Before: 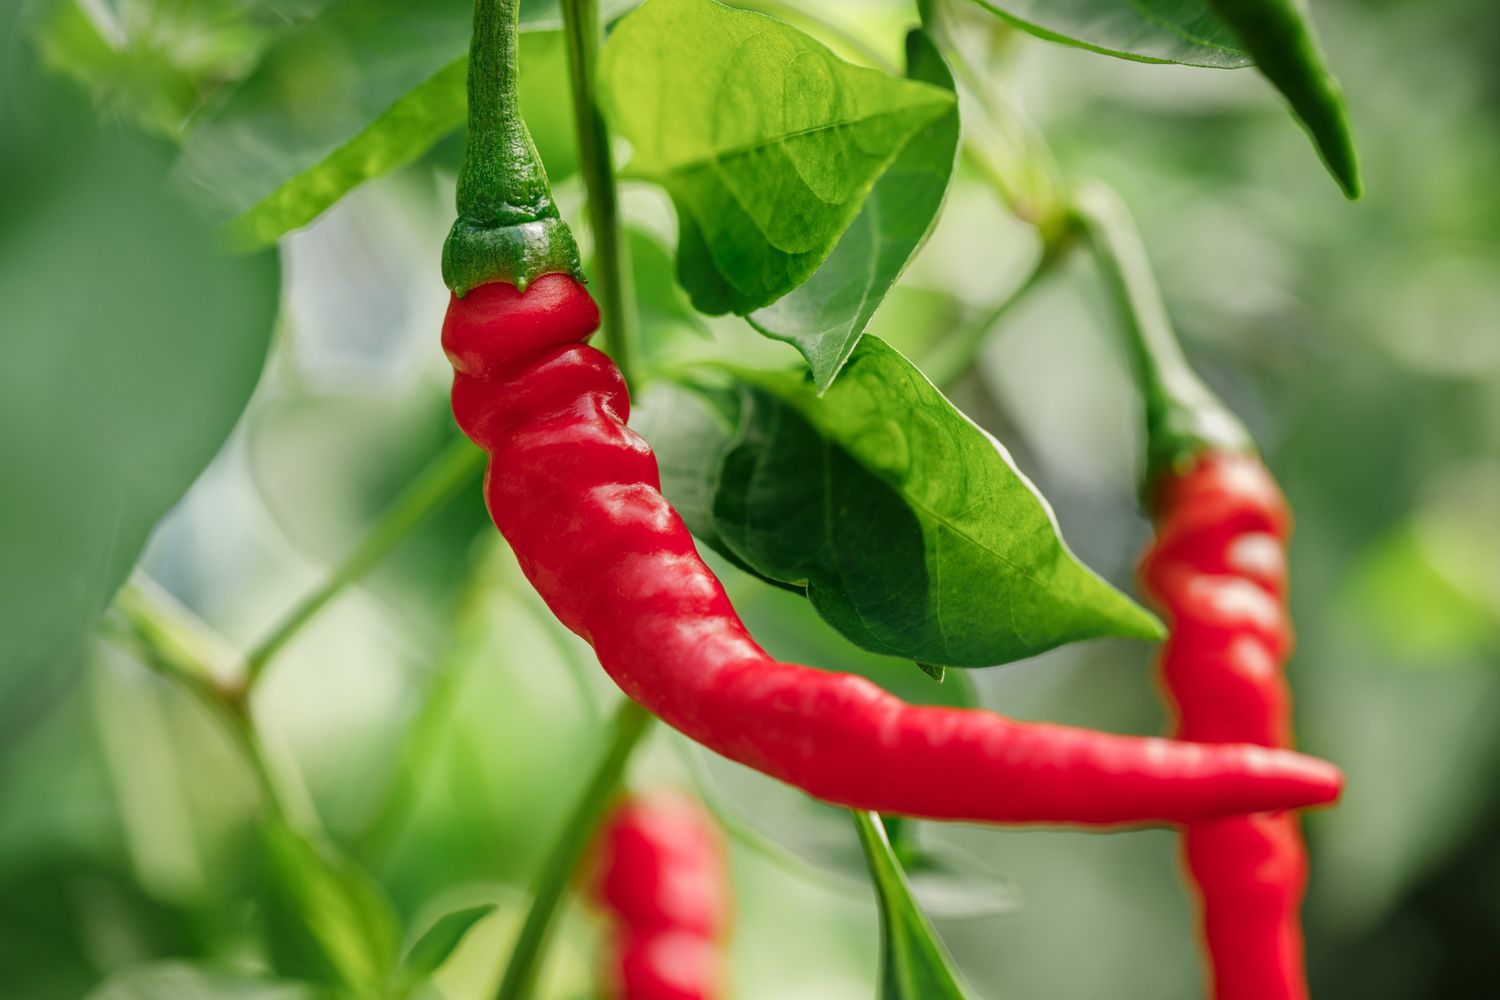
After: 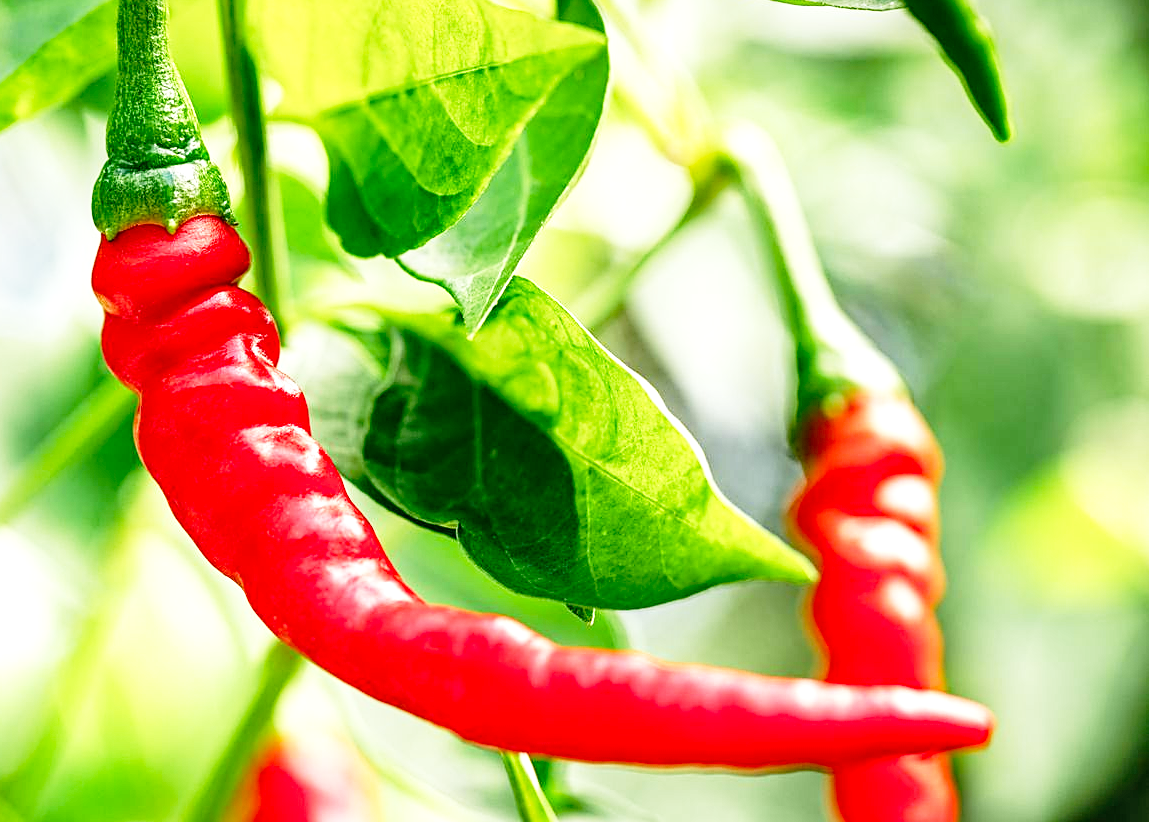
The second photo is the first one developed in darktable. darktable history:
exposure: exposure 0.299 EV, compensate highlight preservation false
crop: left 23.392%, top 5.889%, bottom 11.862%
haze removal: compatibility mode true, adaptive false
local contrast: detail 130%
base curve: curves: ch0 [(0, 0) (0.012, 0.01) (0.073, 0.168) (0.31, 0.711) (0.645, 0.957) (1, 1)], preserve colors none
sharpen: on, module defaults
tone equalizer: edges refinement/feathering 500, mask exposure compensation -1.57 EV, preserve details no
